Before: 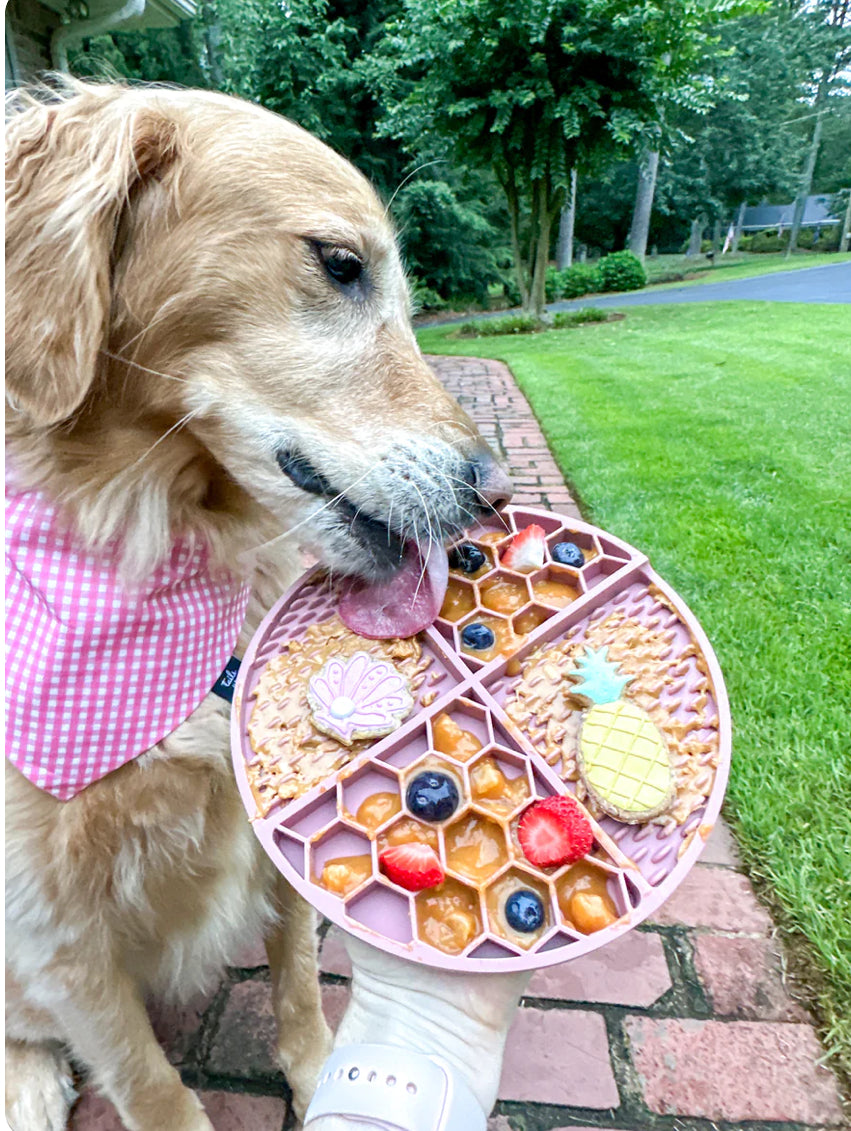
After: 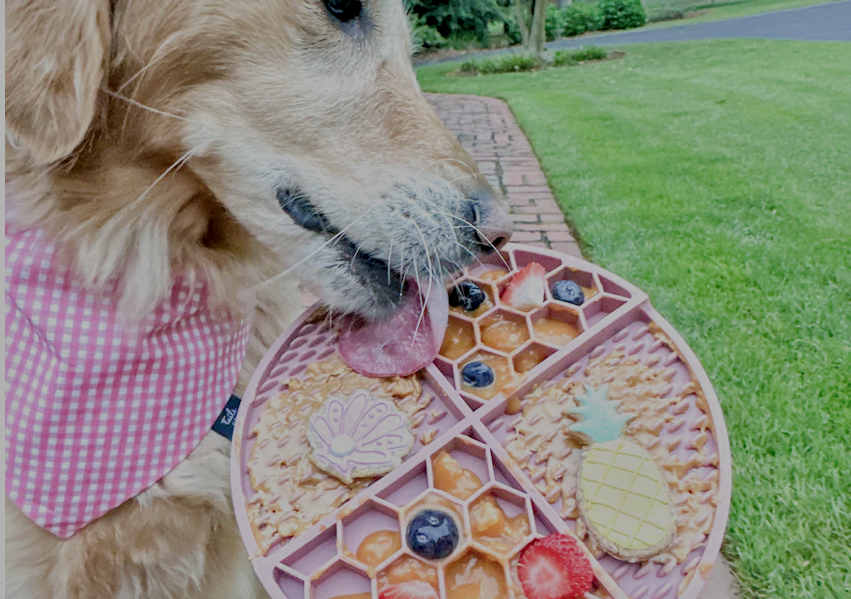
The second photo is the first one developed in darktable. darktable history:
crop and rotate: top 23.182%, bottom 23.825%
filmic rgb: black relative exposure -8.01 EV, white relative exposure 8.03 EV, threshold 3.02 EV, target black luminance 0%, hardness 2.46, latitude 76.45%, contrast 0.577, shadows ↔ highlights balance 0.007%, enable highlight reconstruction true
local contrast: mode bilateral grid, contrast 19, coarseness 21, detail 150%, midtone range 0.2
